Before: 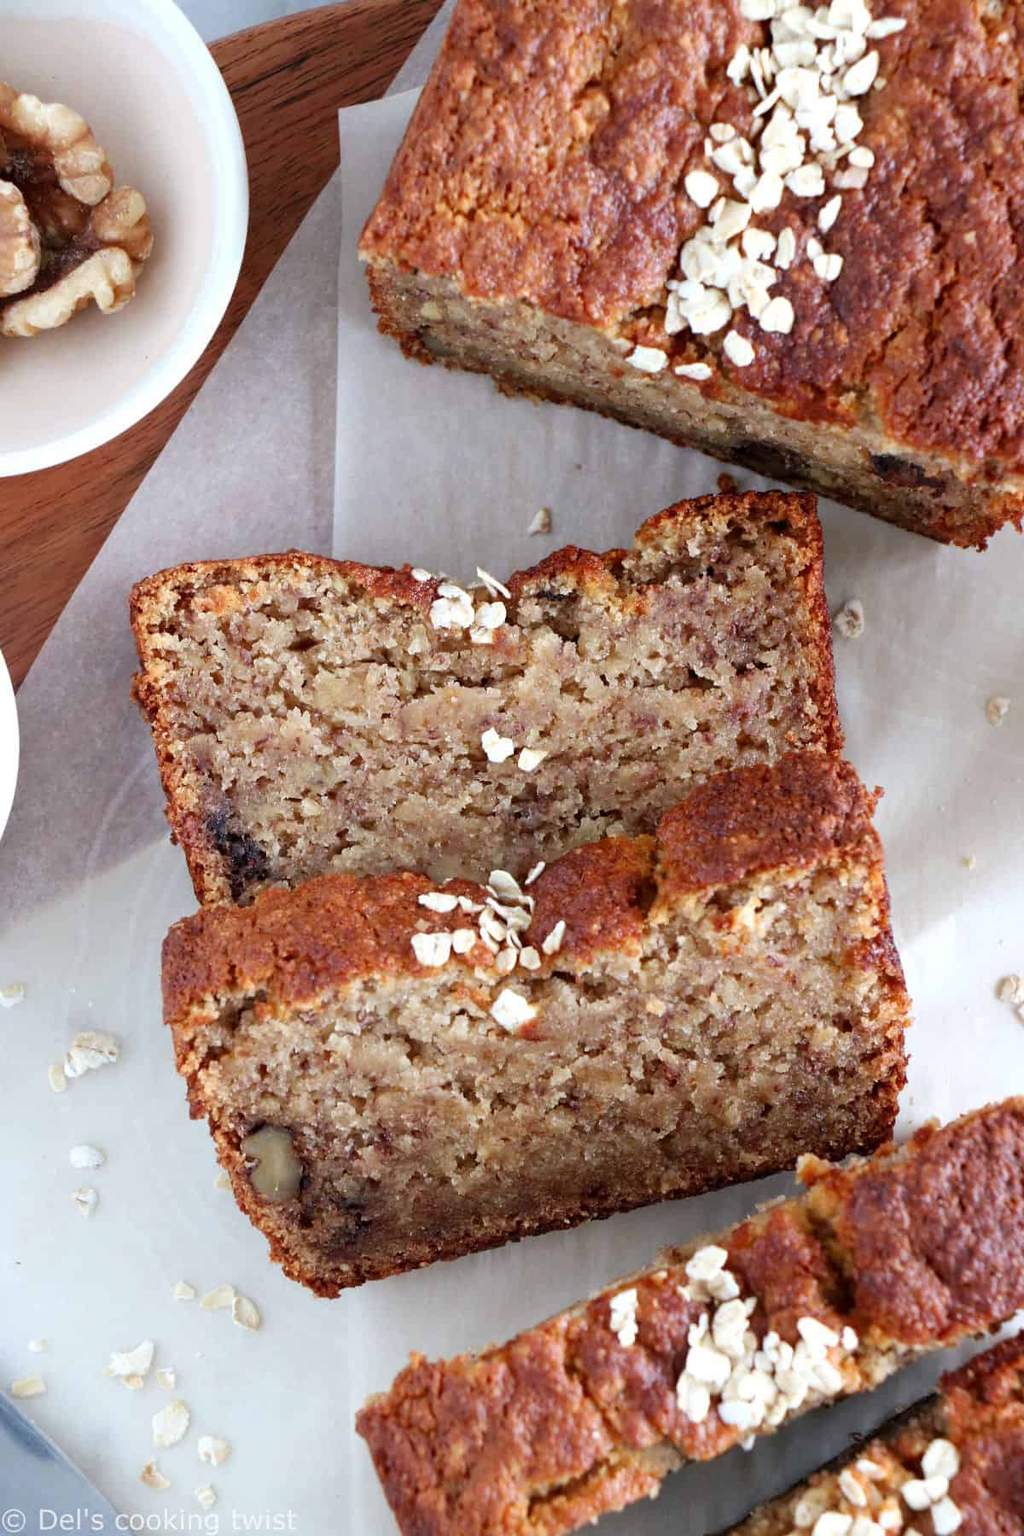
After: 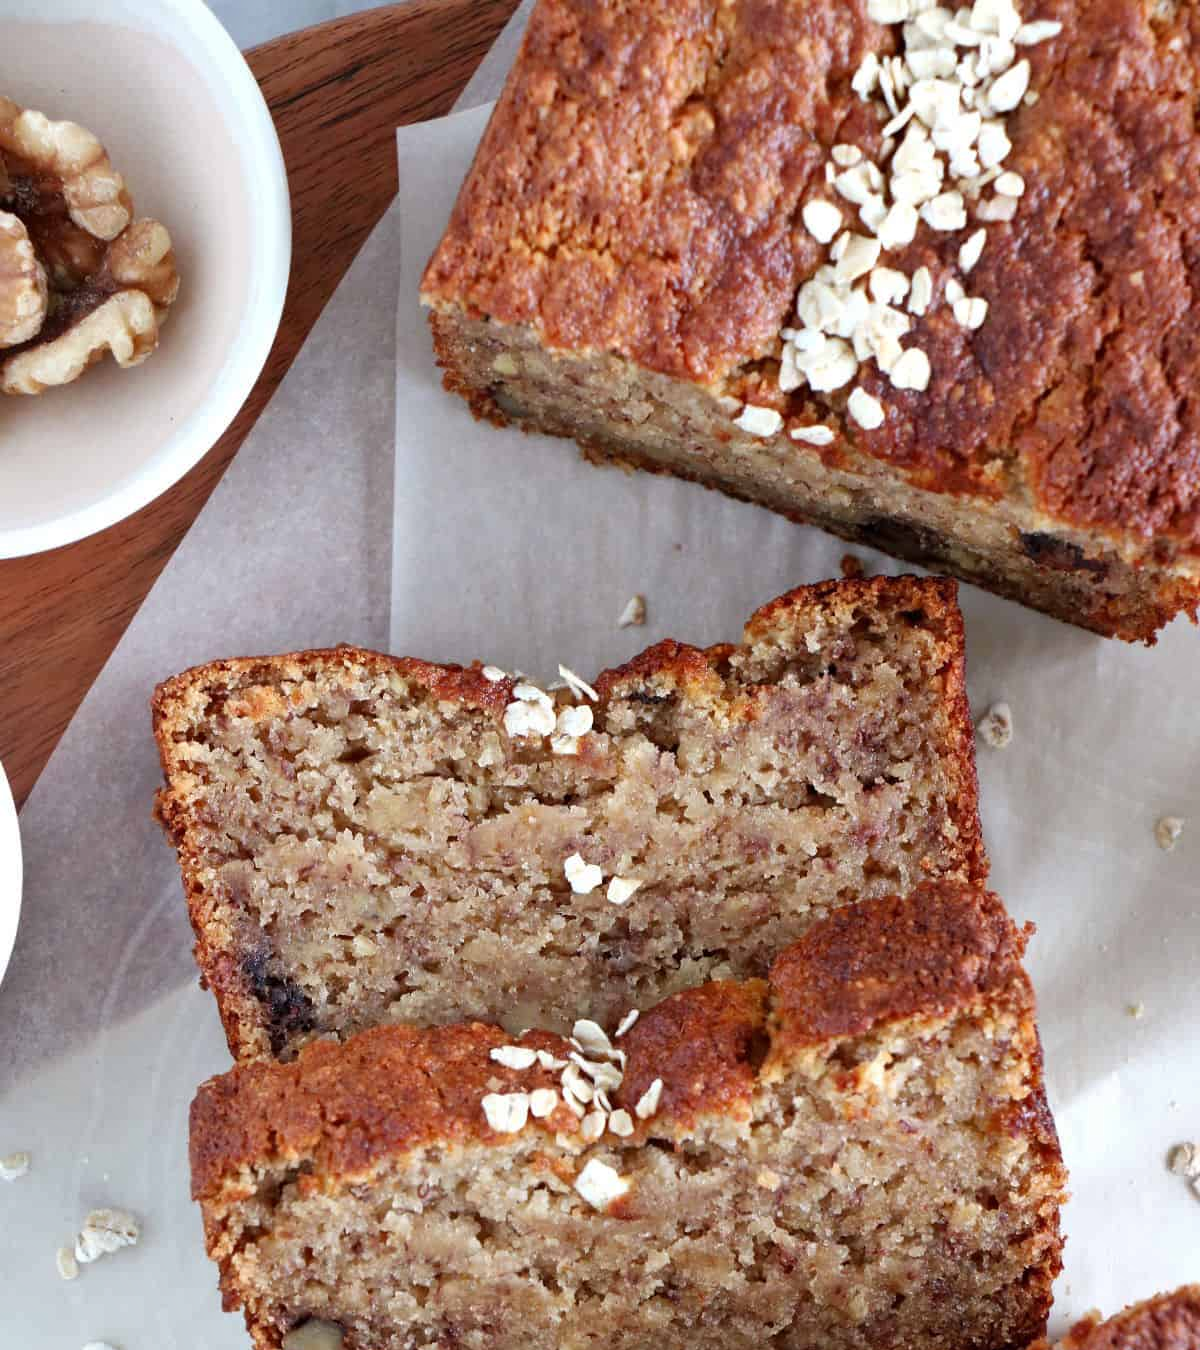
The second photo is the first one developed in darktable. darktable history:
shadows and highlights: highlights color adjustment 0%, soften with gaussian
crop: bottom 24.988%
